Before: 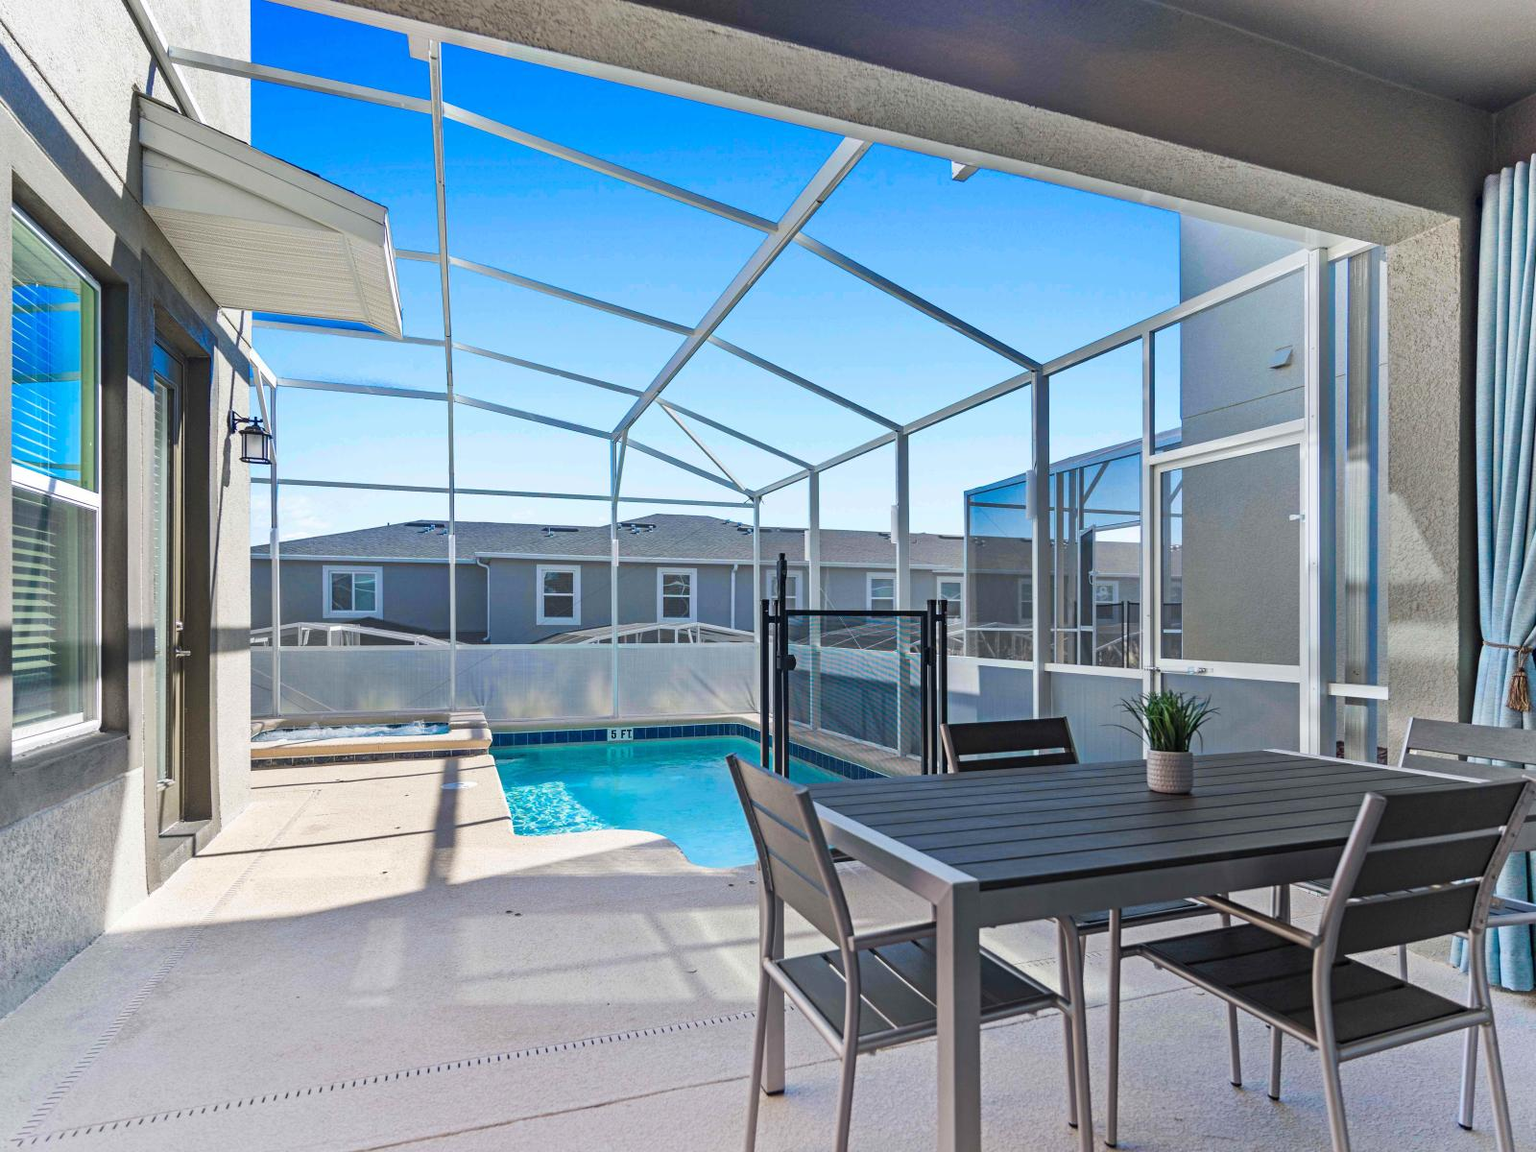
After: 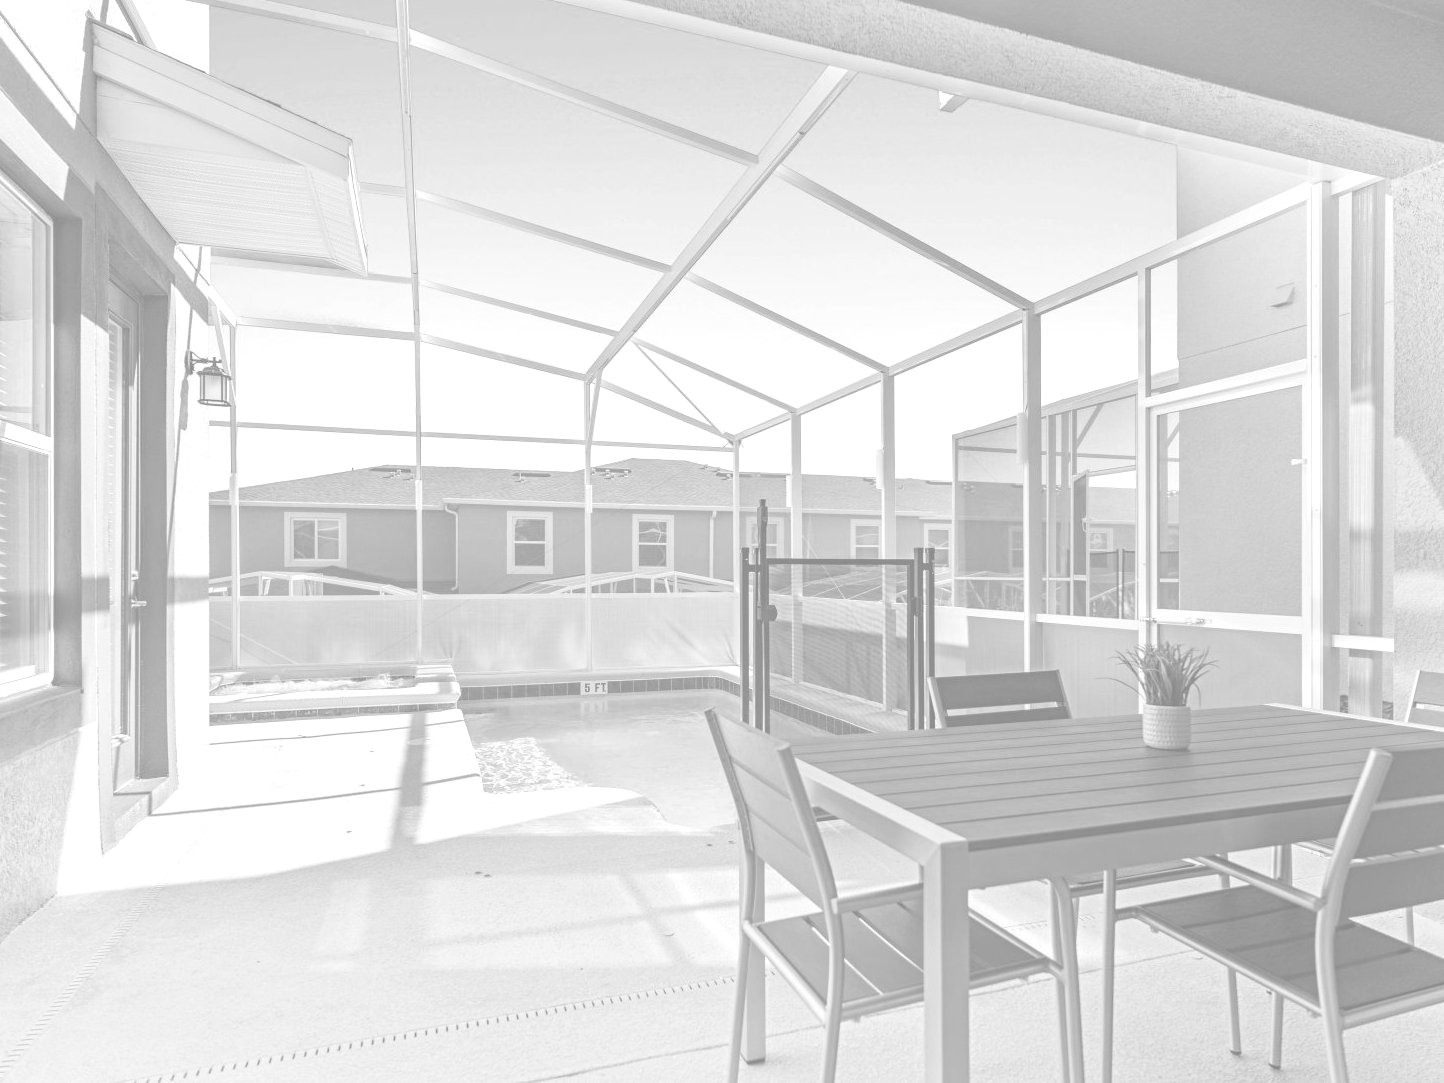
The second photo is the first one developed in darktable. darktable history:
crop: left 3.305%, top 6.436%, right 6.389%, bottom 3.258%
colorize: hue 43.2°, saturation 40%, version 1
monochrome: on, module defaults
color correction: saturation 0.3
